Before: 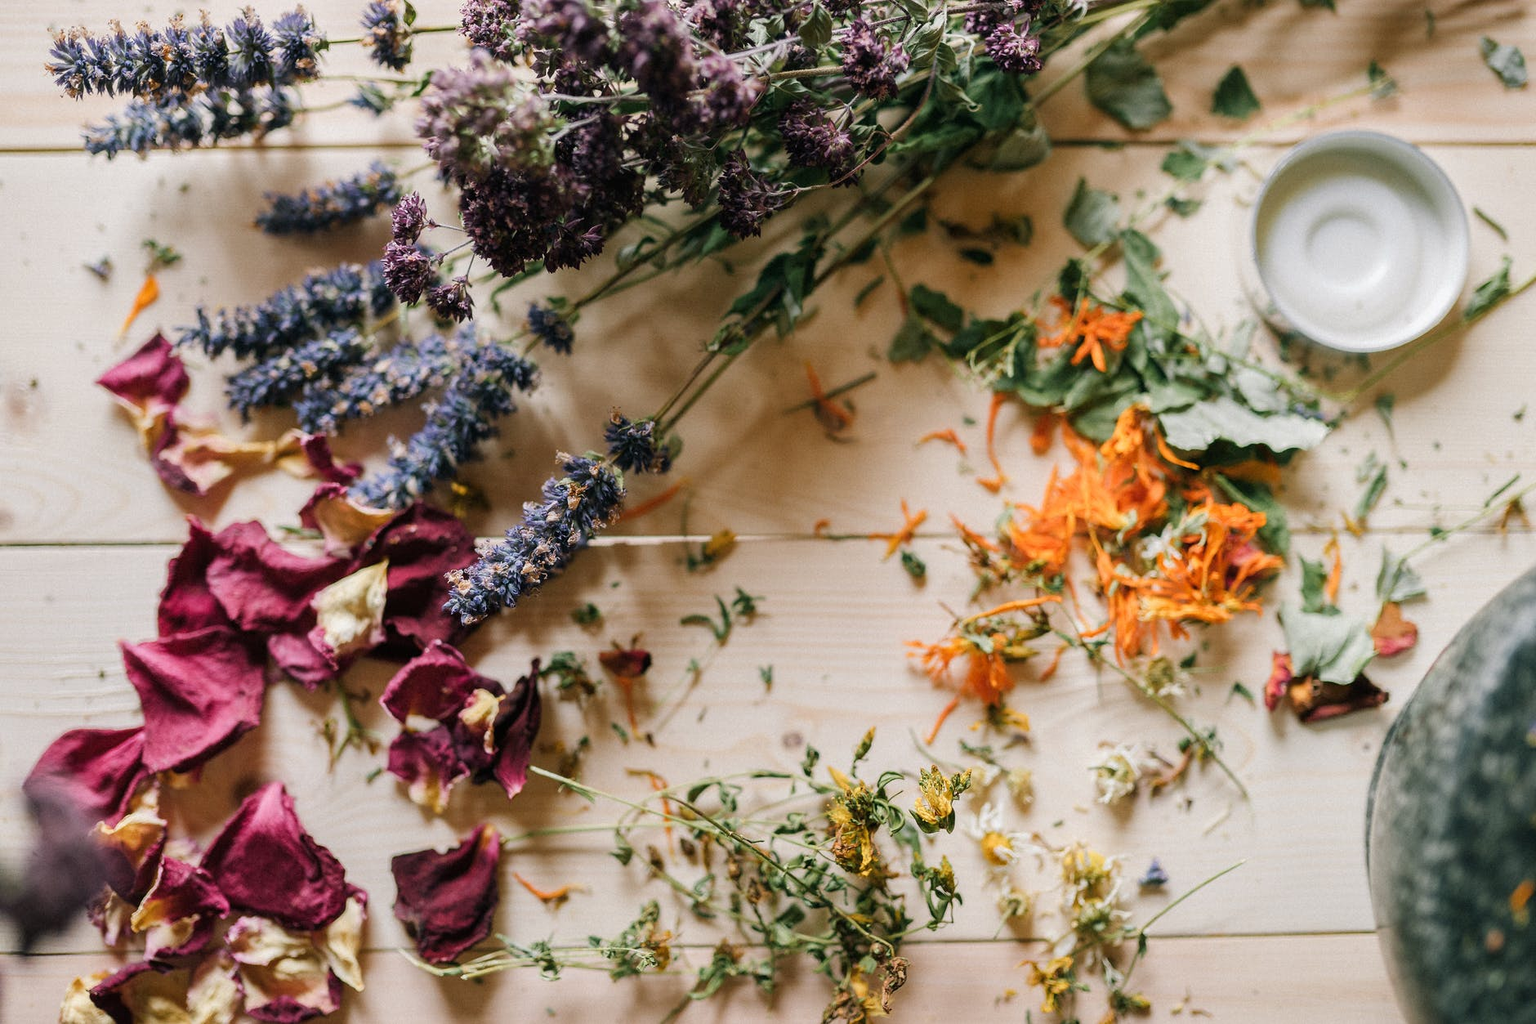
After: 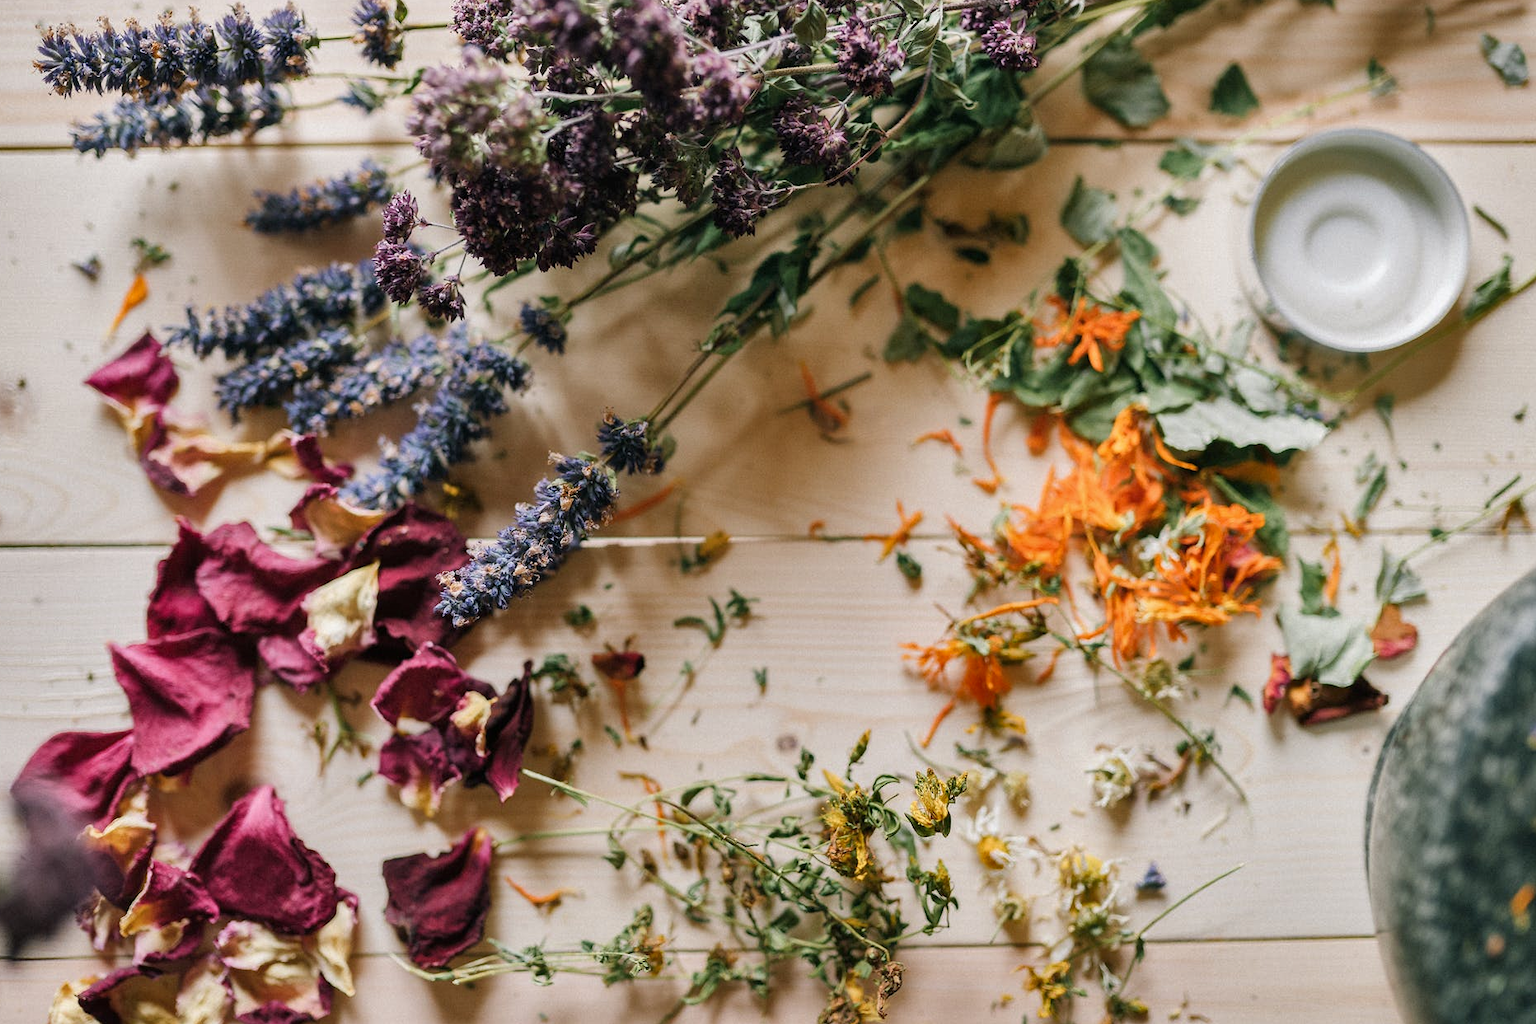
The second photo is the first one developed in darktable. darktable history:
crop and rotate: left 0.803%, top 0.397%, bottom 0.342%
shadows and highlights: shadows 52.62, soften with gaussian
